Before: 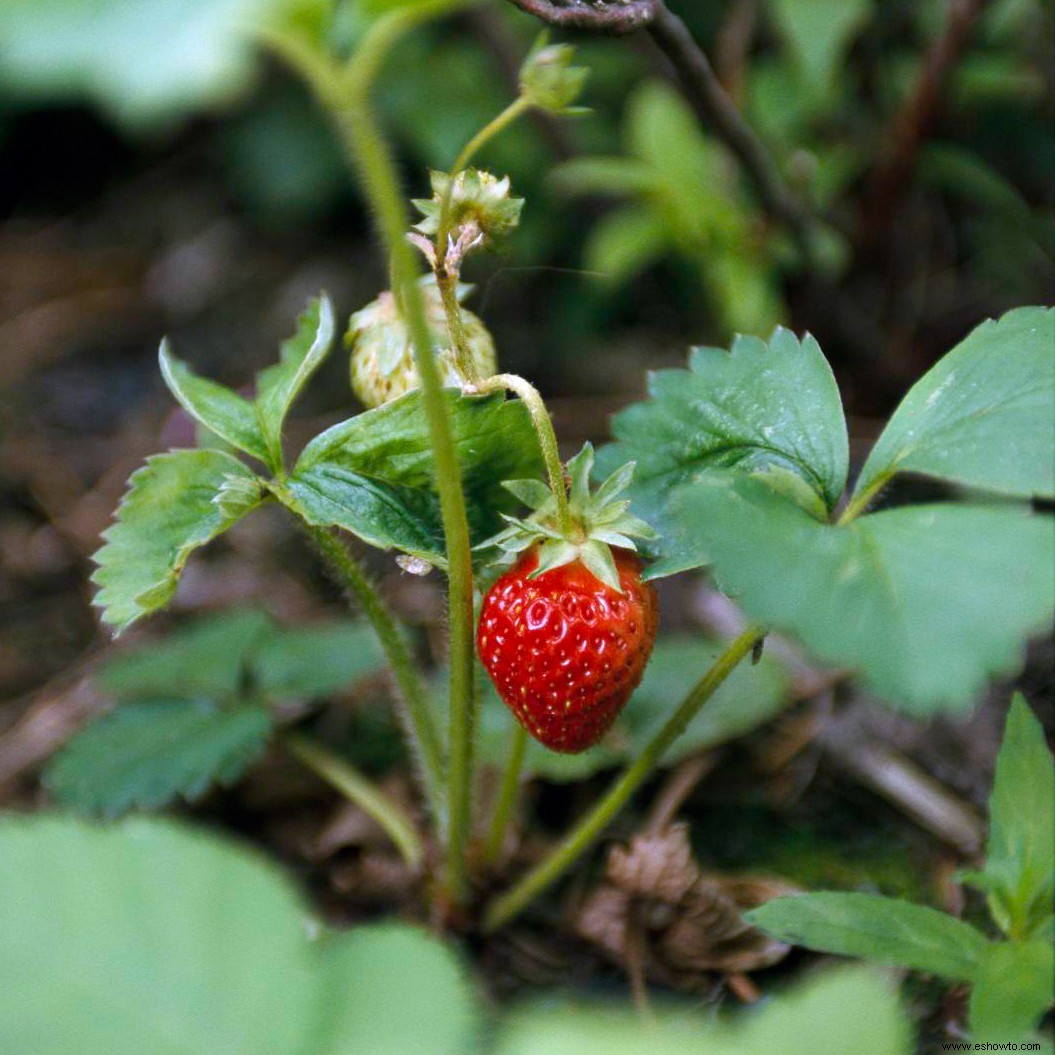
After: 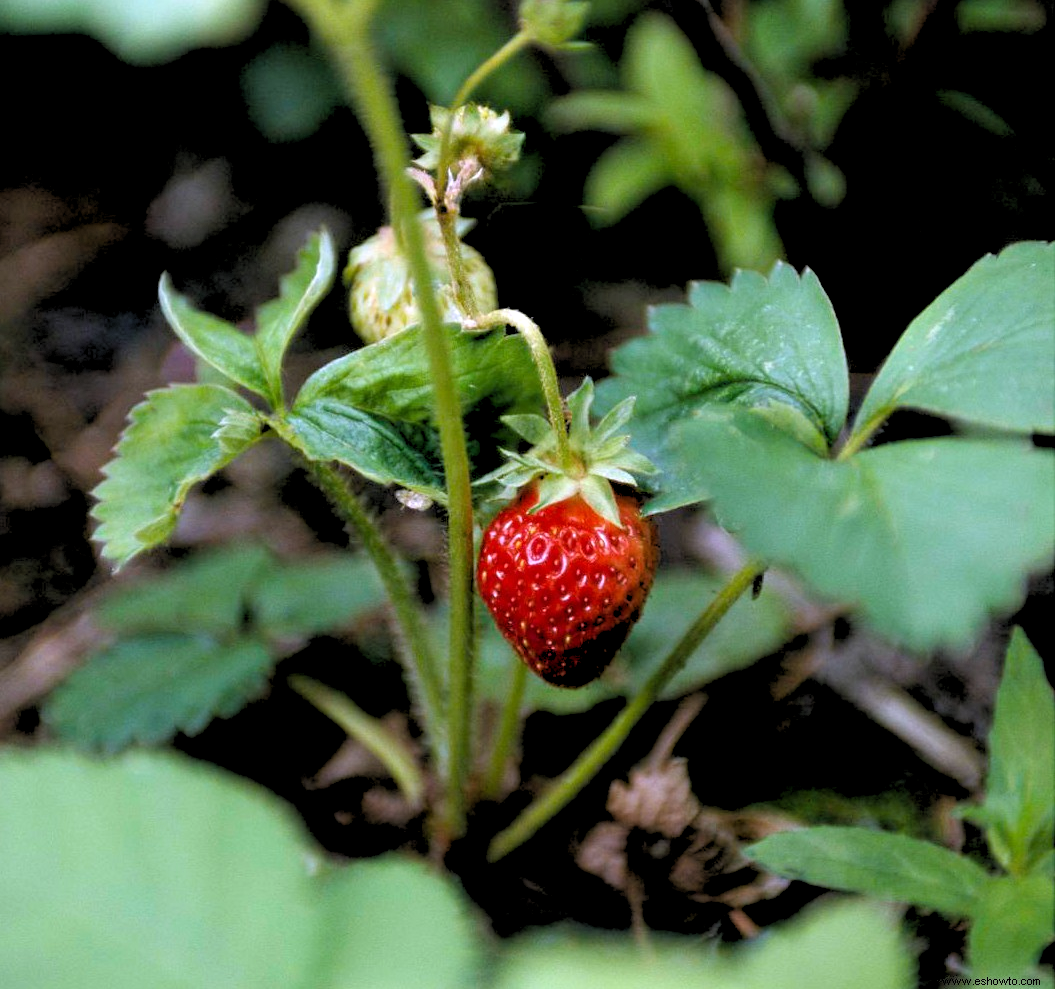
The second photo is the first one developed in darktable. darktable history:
rgb levels: levels [[0.029, 0.461, 0.922], [0, 0.5, 1], [0, 0.5, 1]]
tone equalizer: on, module defaults
crop and rotate: top 6.25%
